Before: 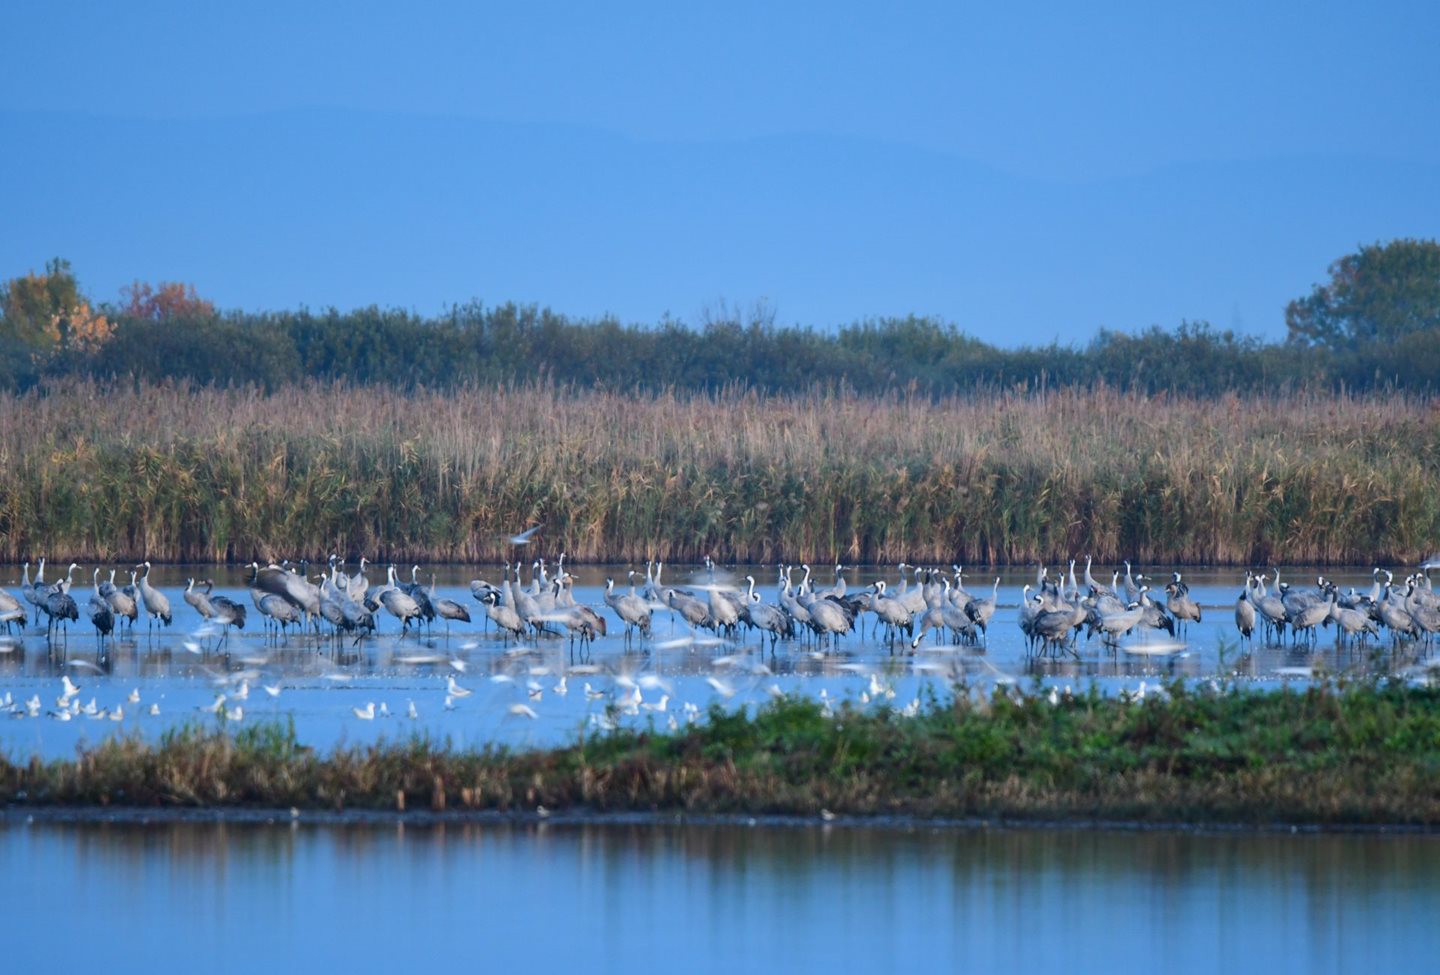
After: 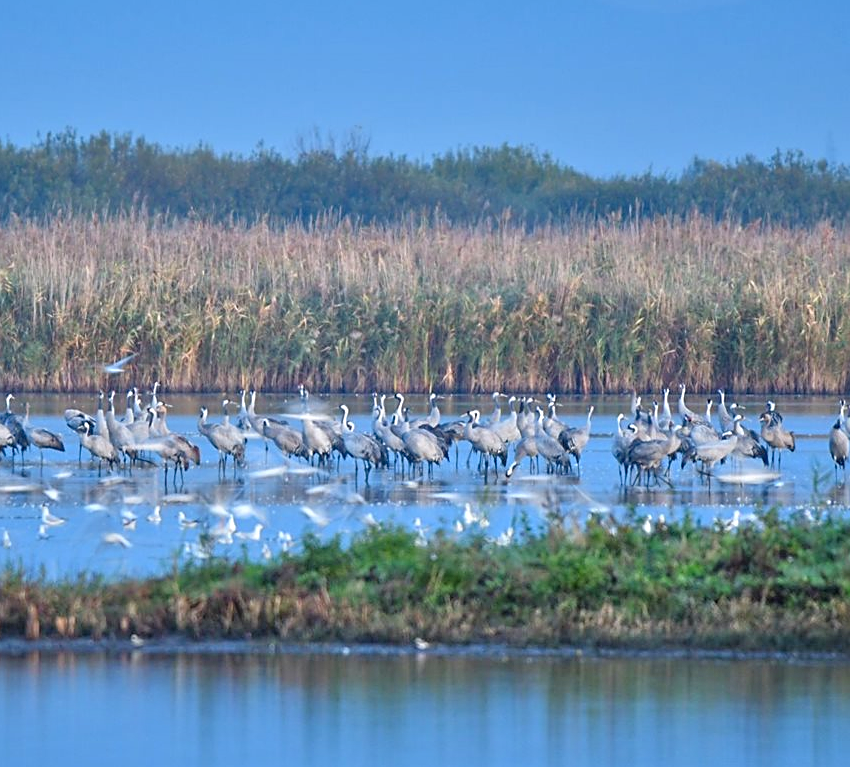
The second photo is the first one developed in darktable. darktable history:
shadows and highlights: shadows 60, soften with gaussian
crop and rotate: left 28.256%, top 17.734%, right 12.656%, bottom 3.573%
sharpen: on, module defaults
tone equalizer: -7 EV 0.15 EV, -6 EV 0.6 EV, -5 EV 1.15 EV, -4 EV 1.33 EV, -3 EV 1.15 EV, -2 EV 0.6 EV, -1 EV 0.15 EV, mask exposure compensation -0.5 EV
